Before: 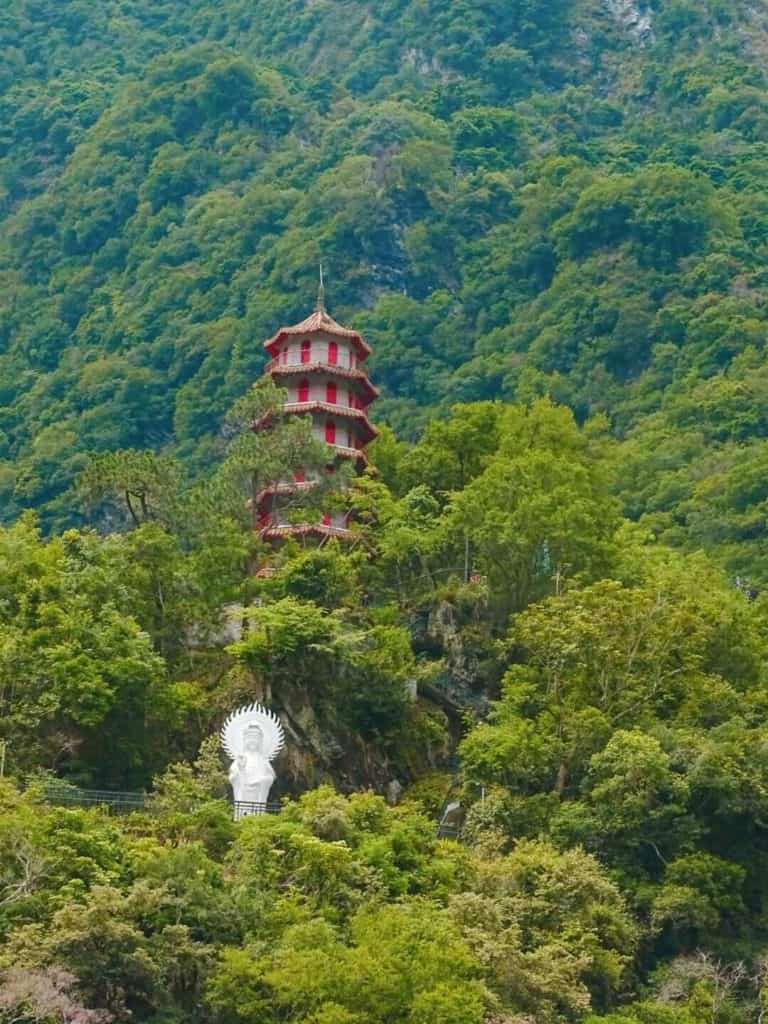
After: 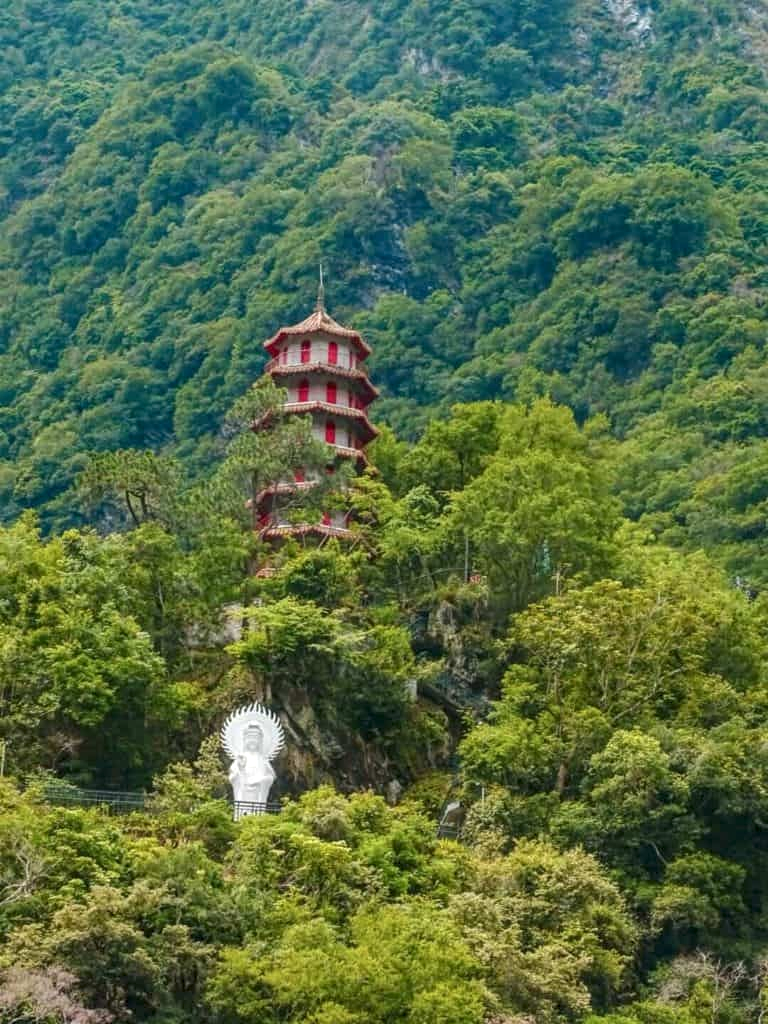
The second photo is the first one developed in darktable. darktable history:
local contrast: highlights 62%, detail 143%, midtone range 0.423
